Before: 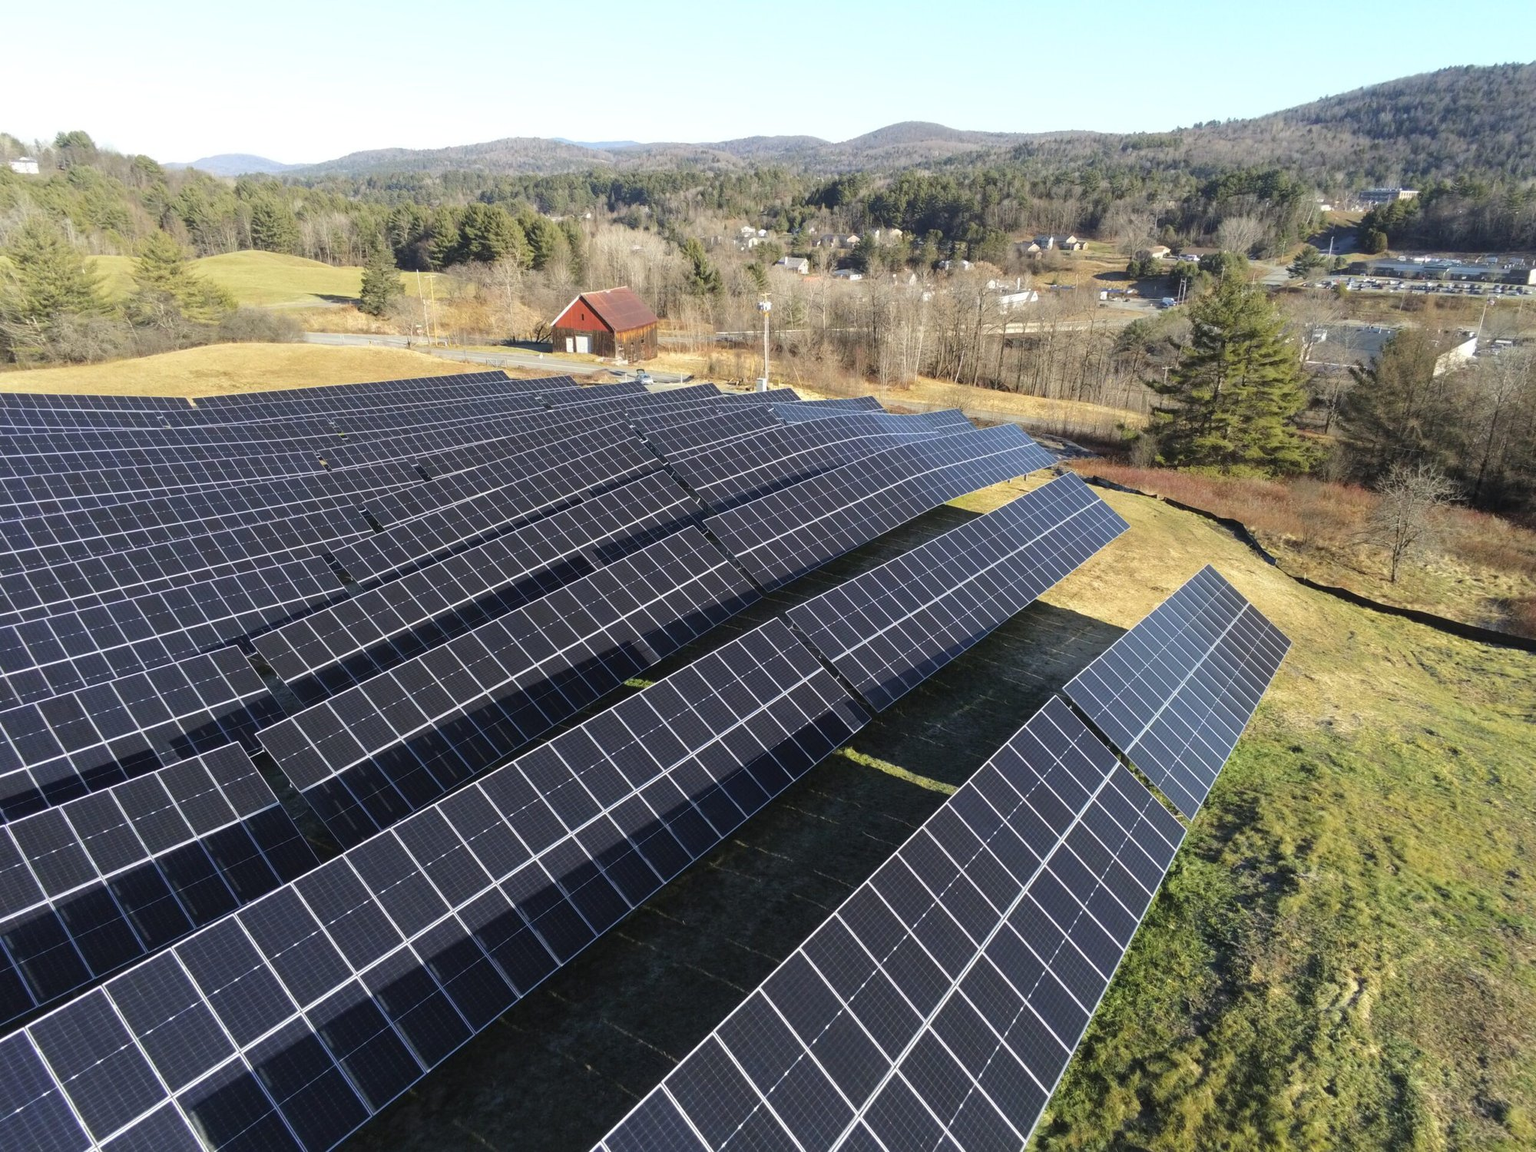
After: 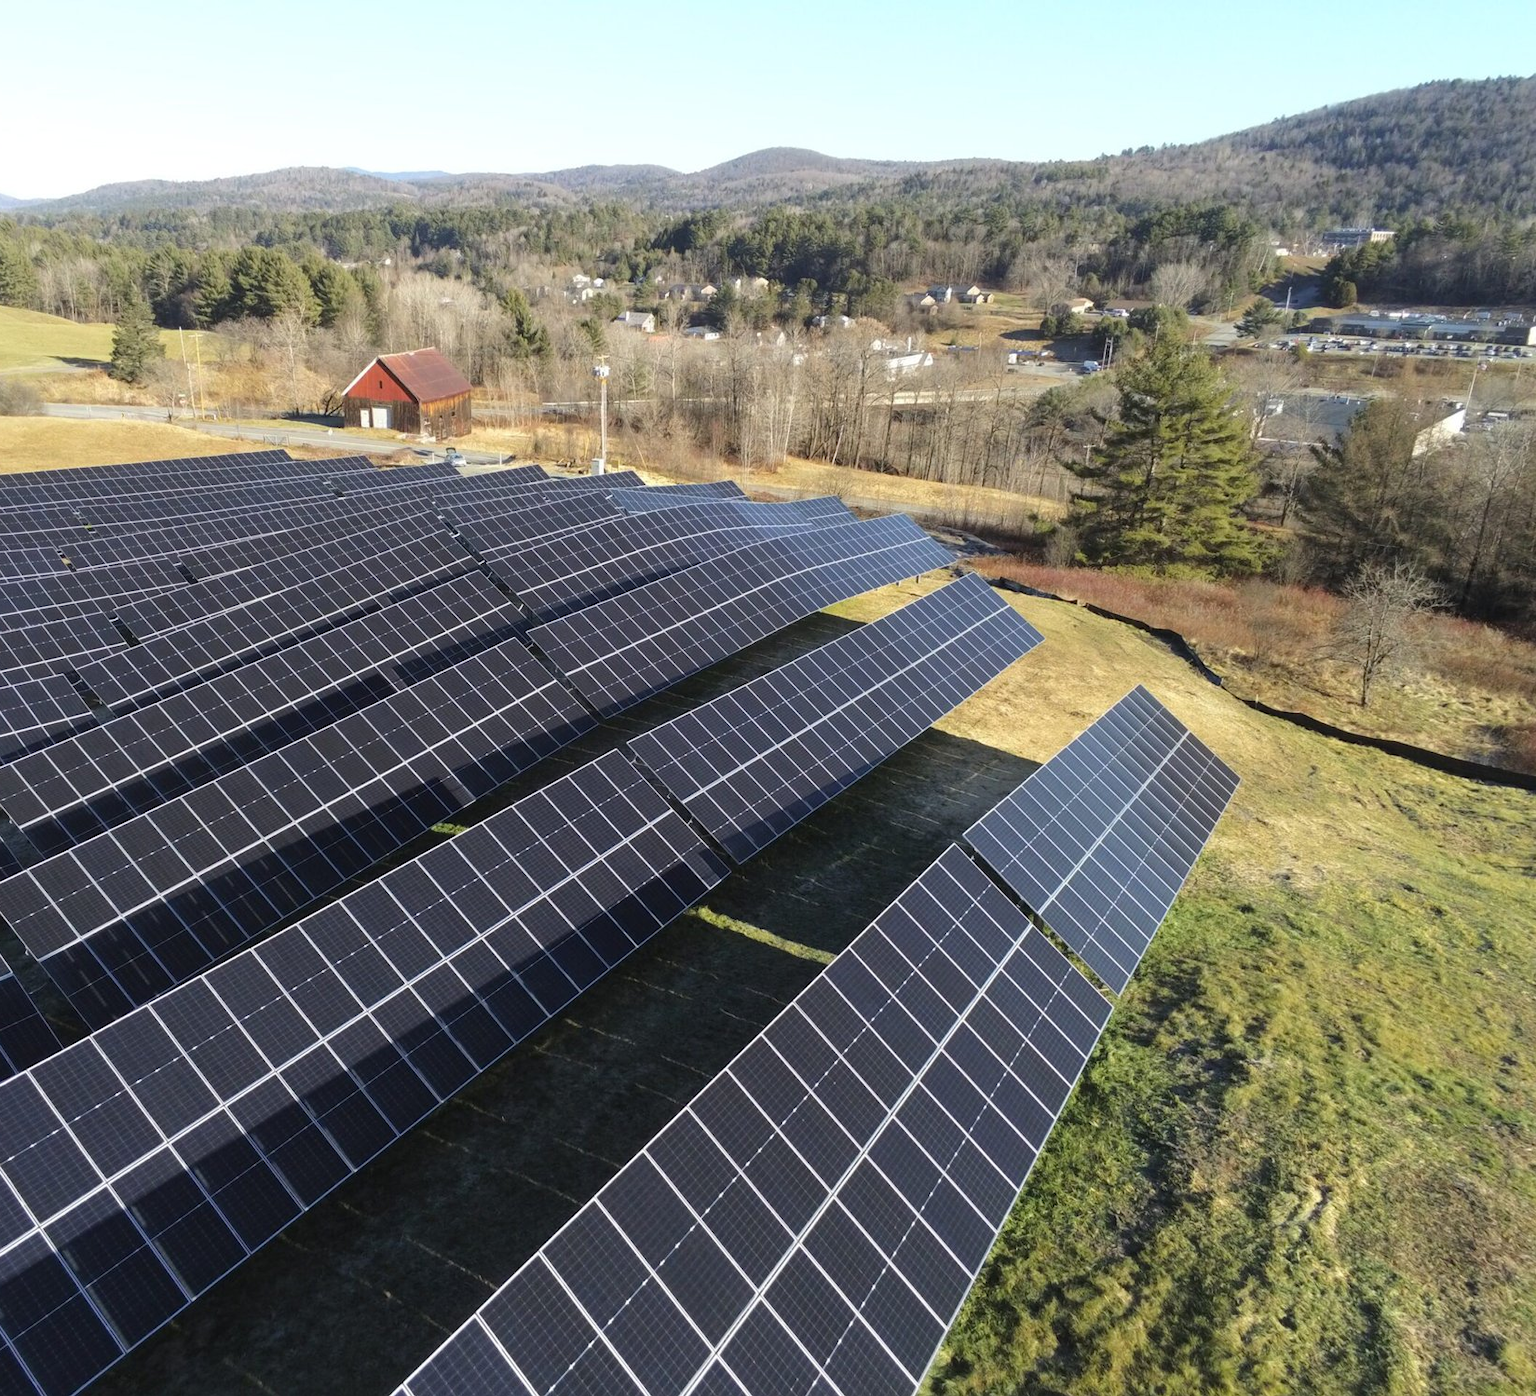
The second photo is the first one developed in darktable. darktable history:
crop: left 17.546%, bottom 0.03%
